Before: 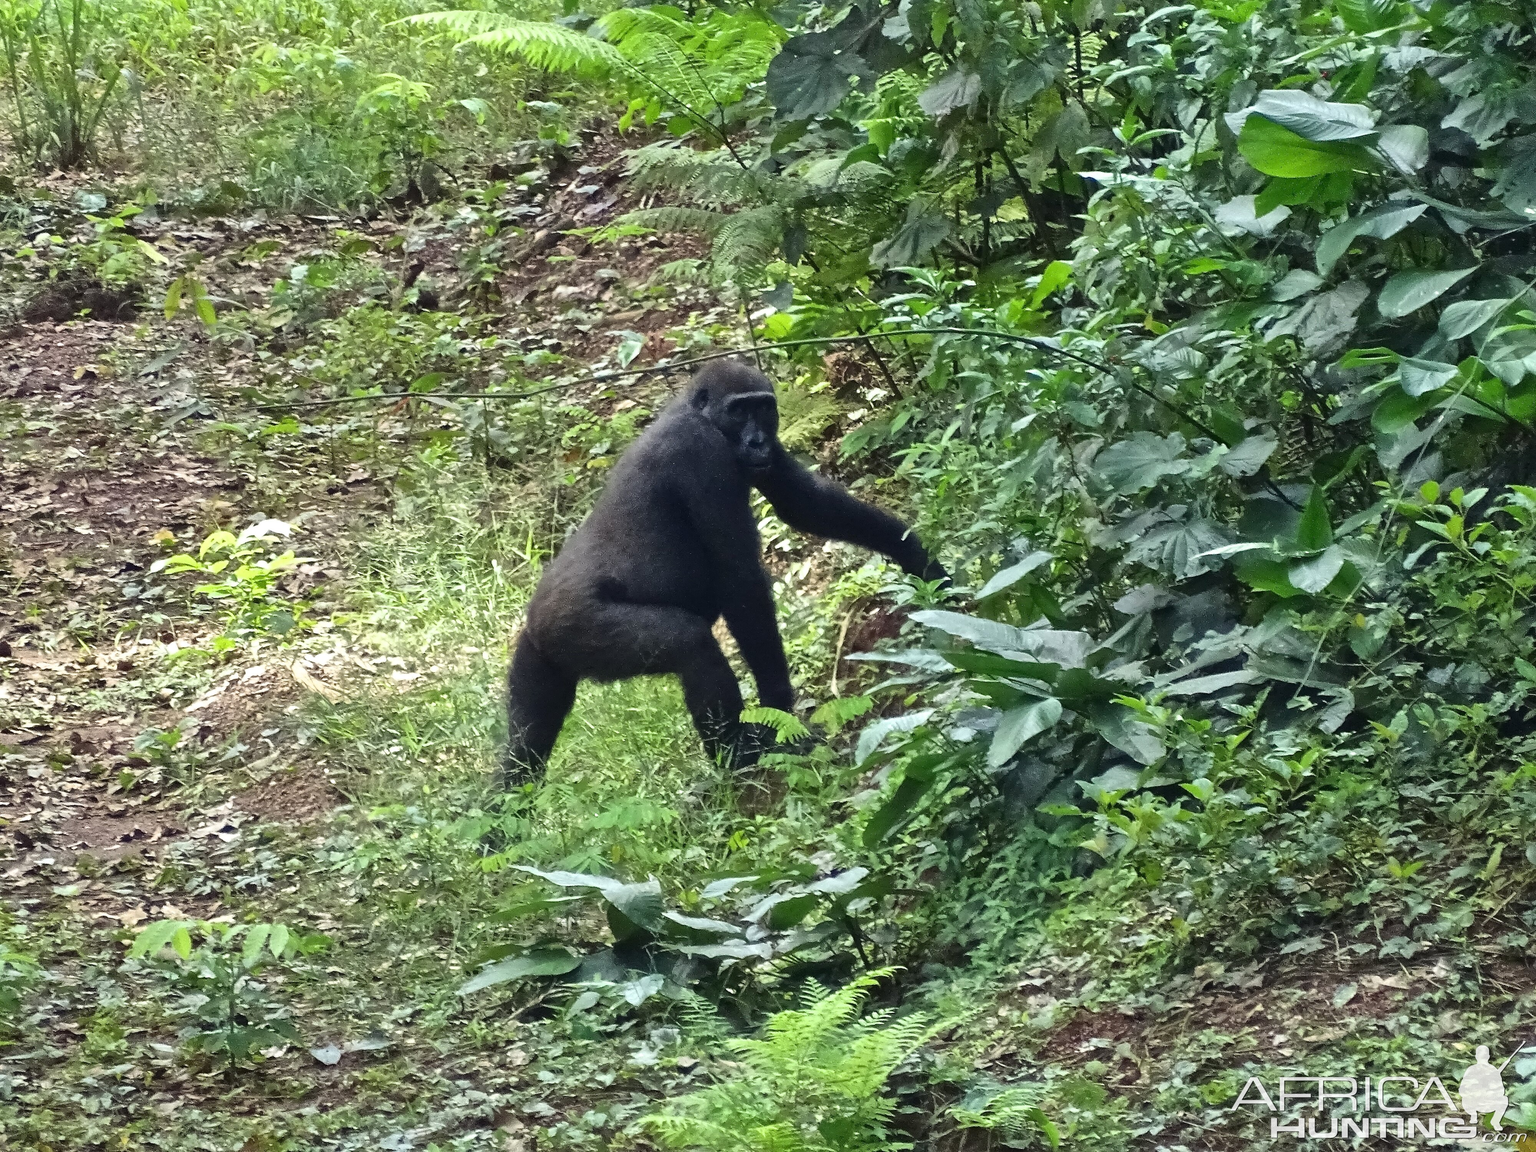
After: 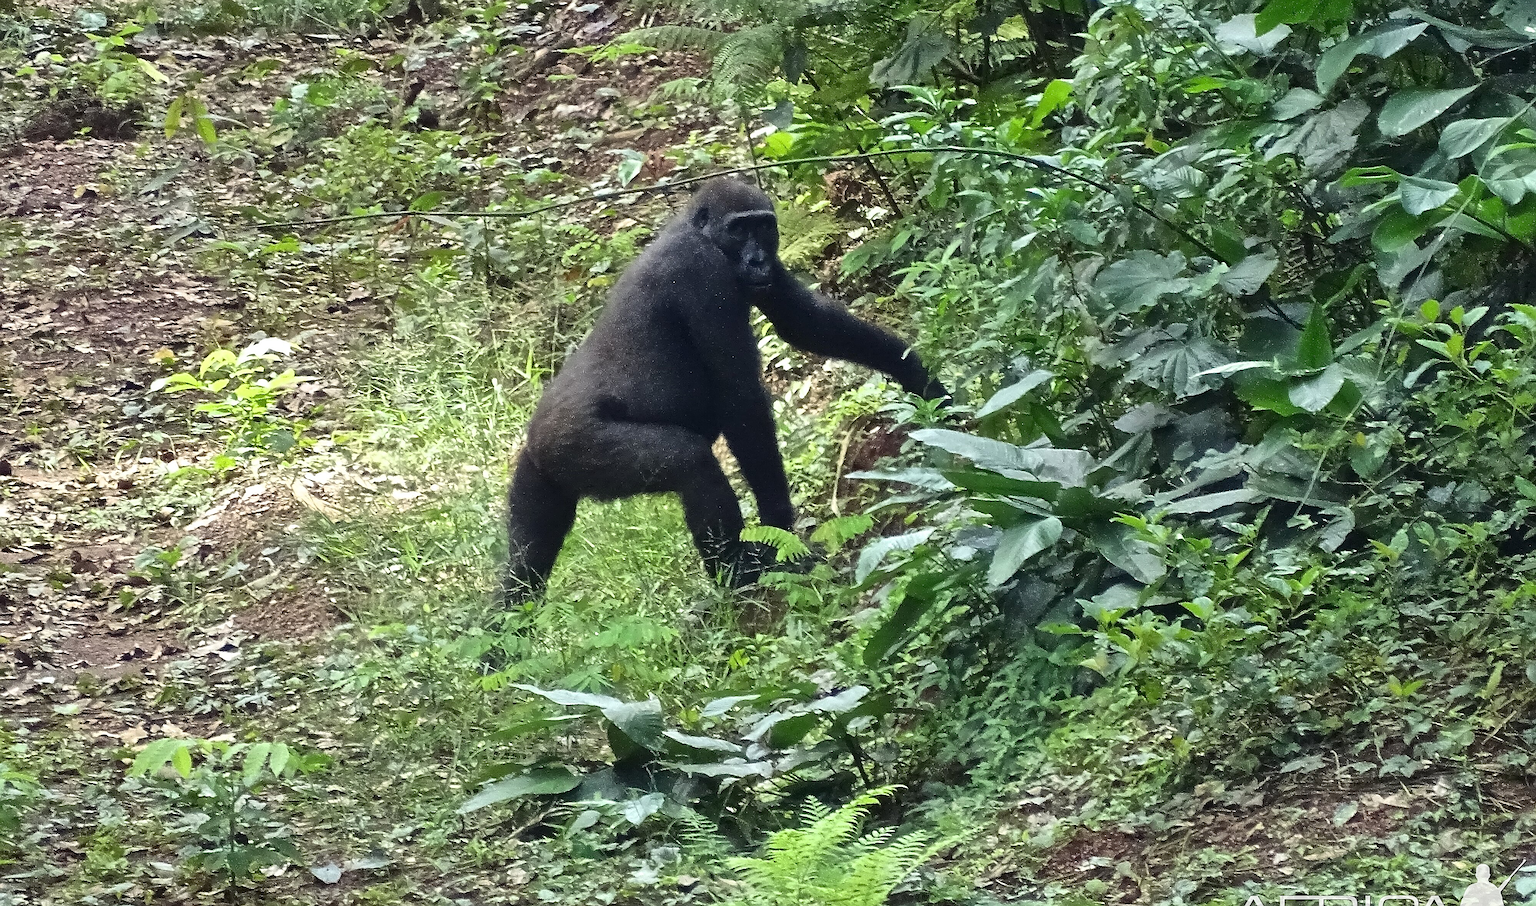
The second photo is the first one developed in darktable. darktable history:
sharpen: on, module defaults
crop and rotate: top 15.809%, bottom 5.521%
